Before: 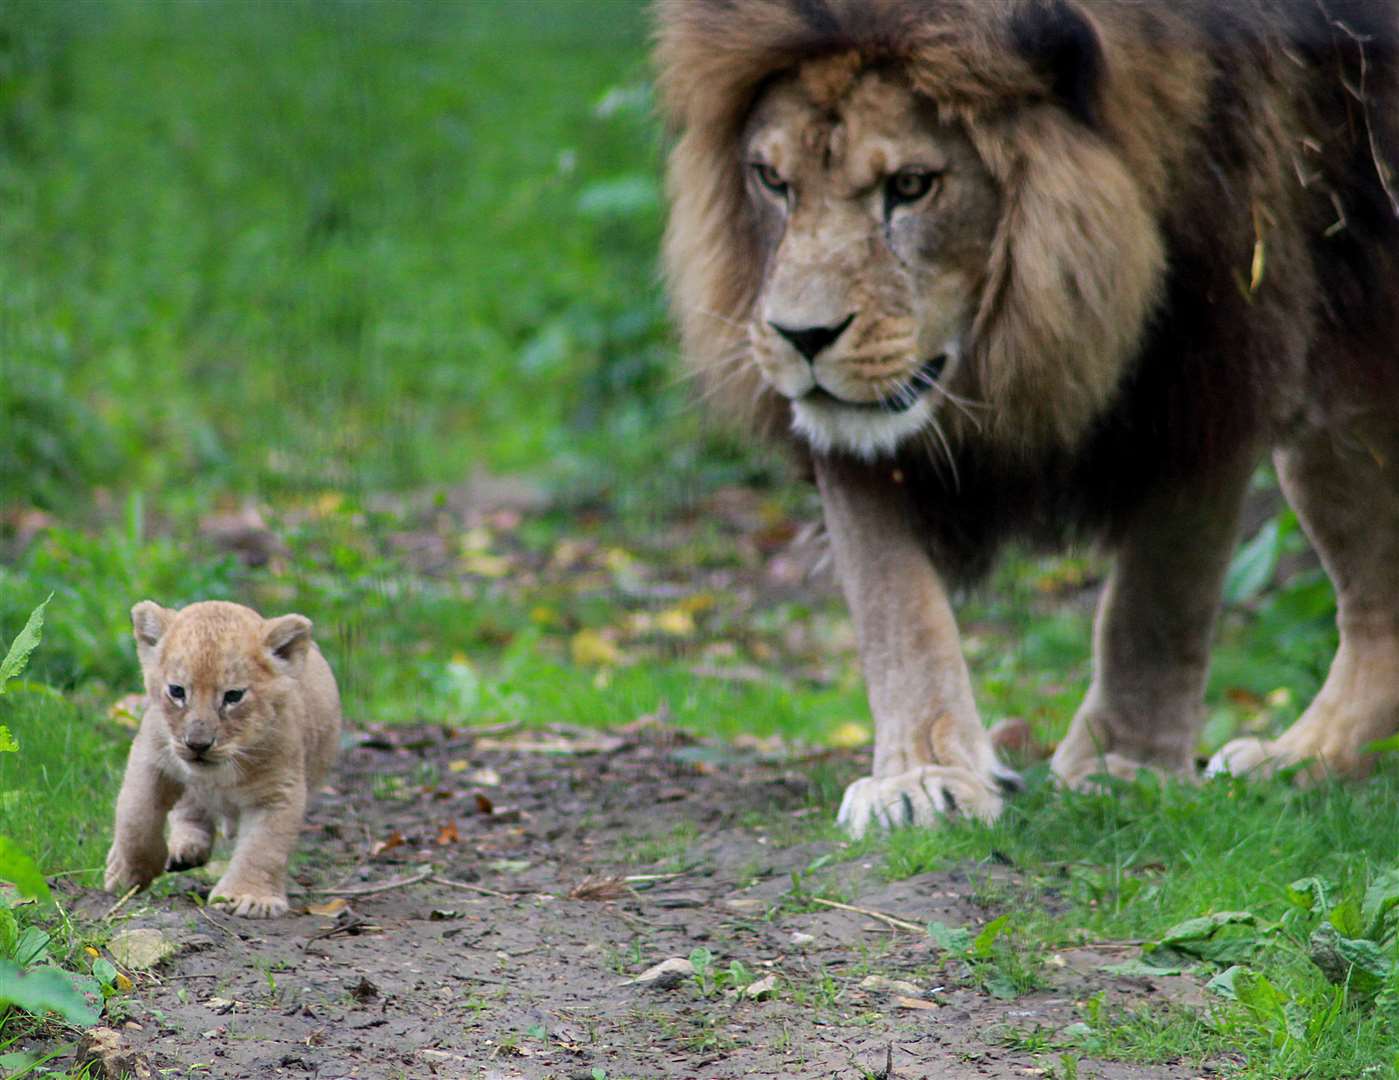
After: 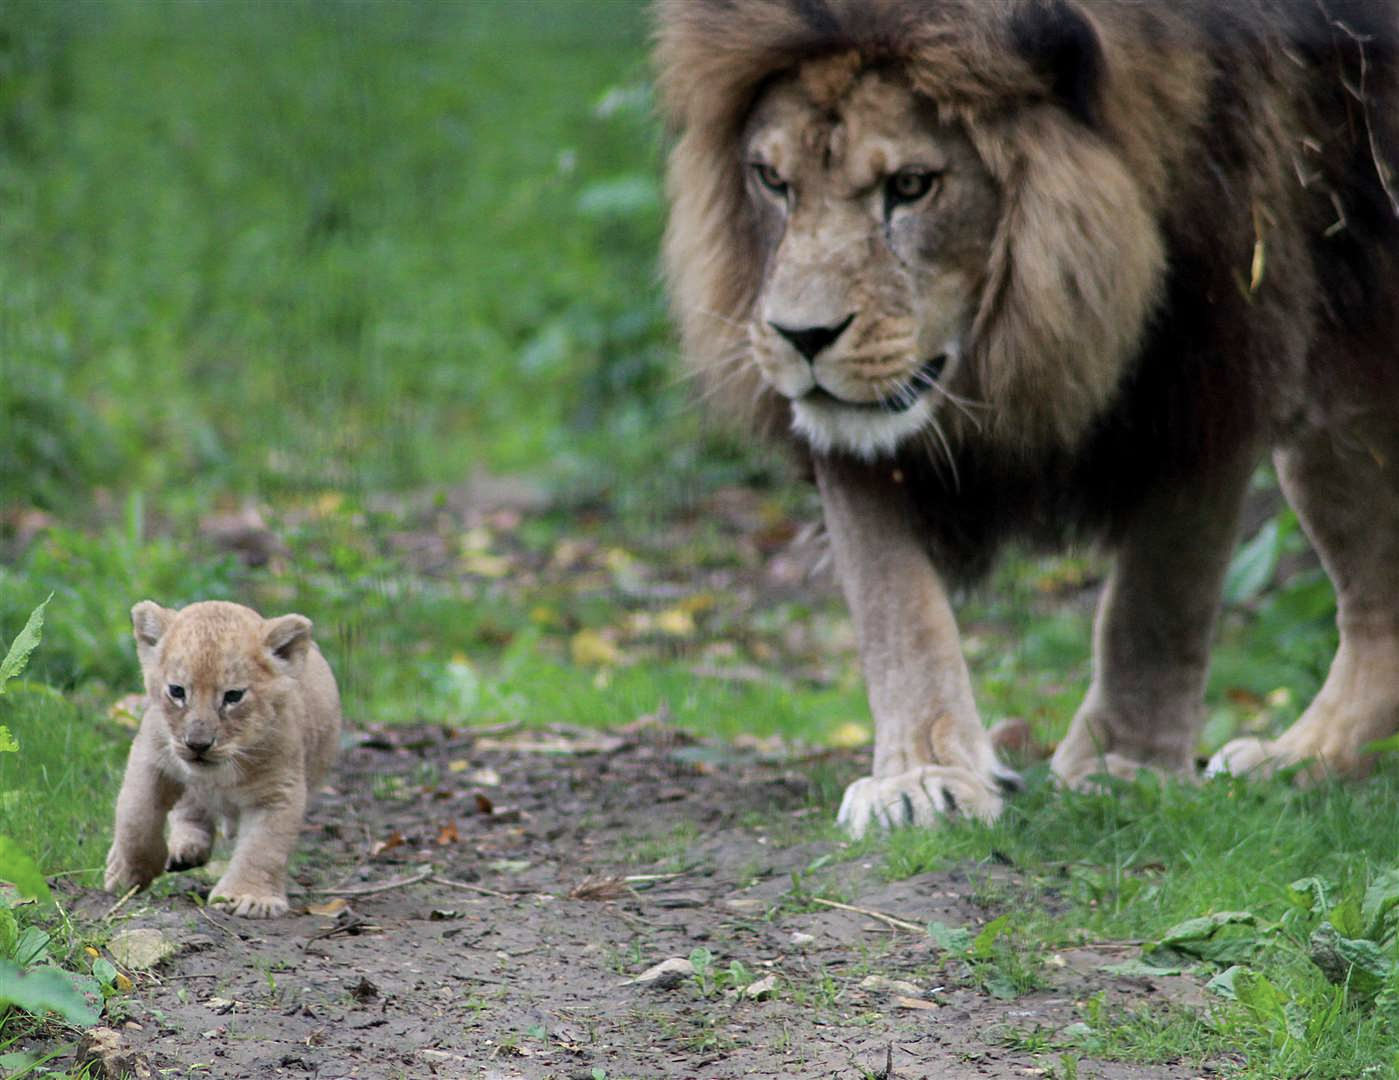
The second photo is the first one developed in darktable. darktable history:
exposure: compensate highlight preservation false
color correction: highlights b* 0.006, saturation 0.782
